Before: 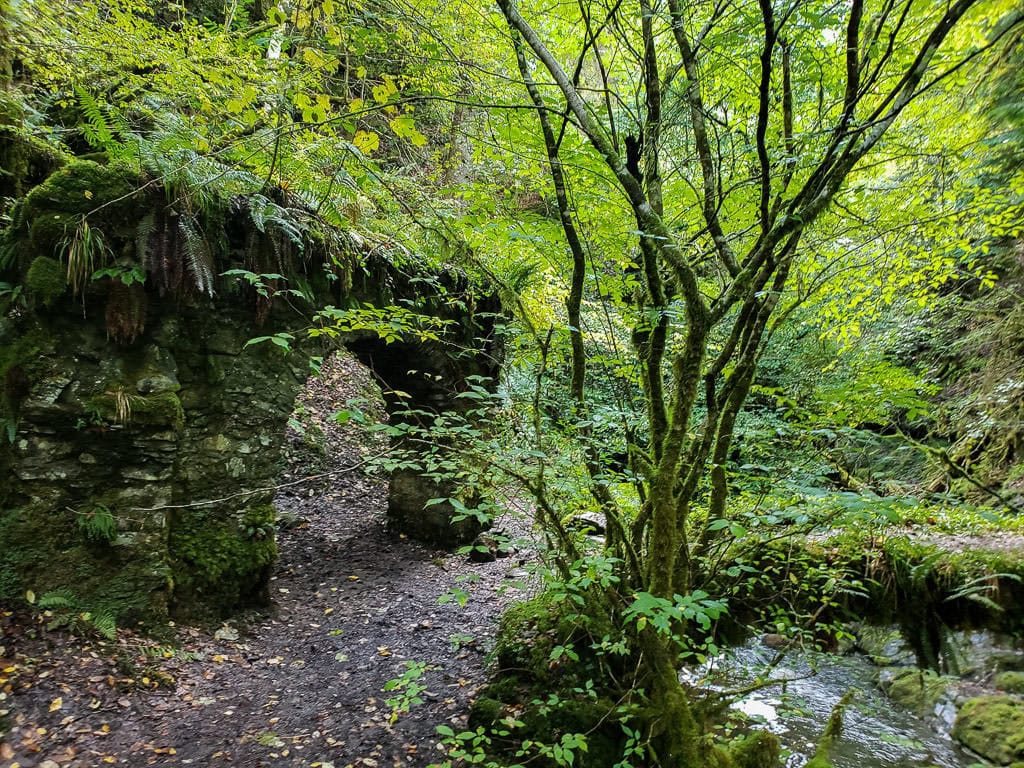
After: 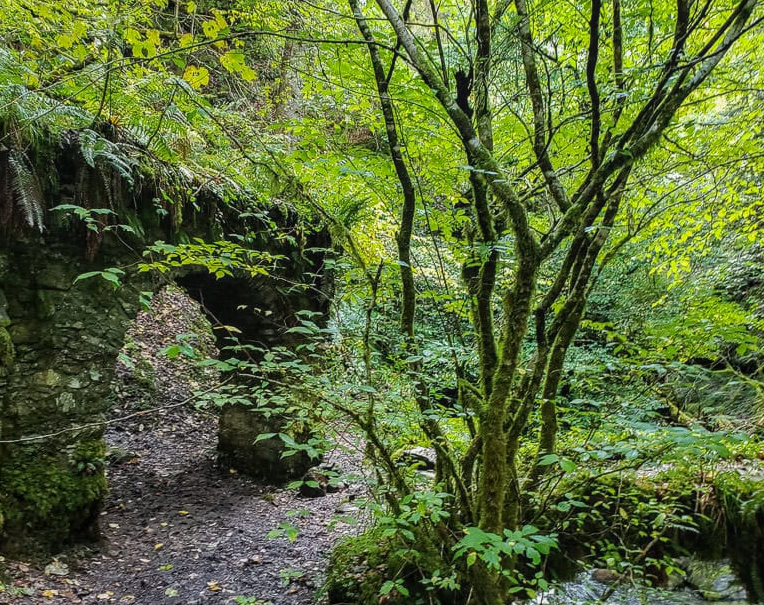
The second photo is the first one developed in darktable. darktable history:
local contrast: detail 110%
crop: left 16.683%, top 8.548%, right 8.671%, bottom 12.581%
